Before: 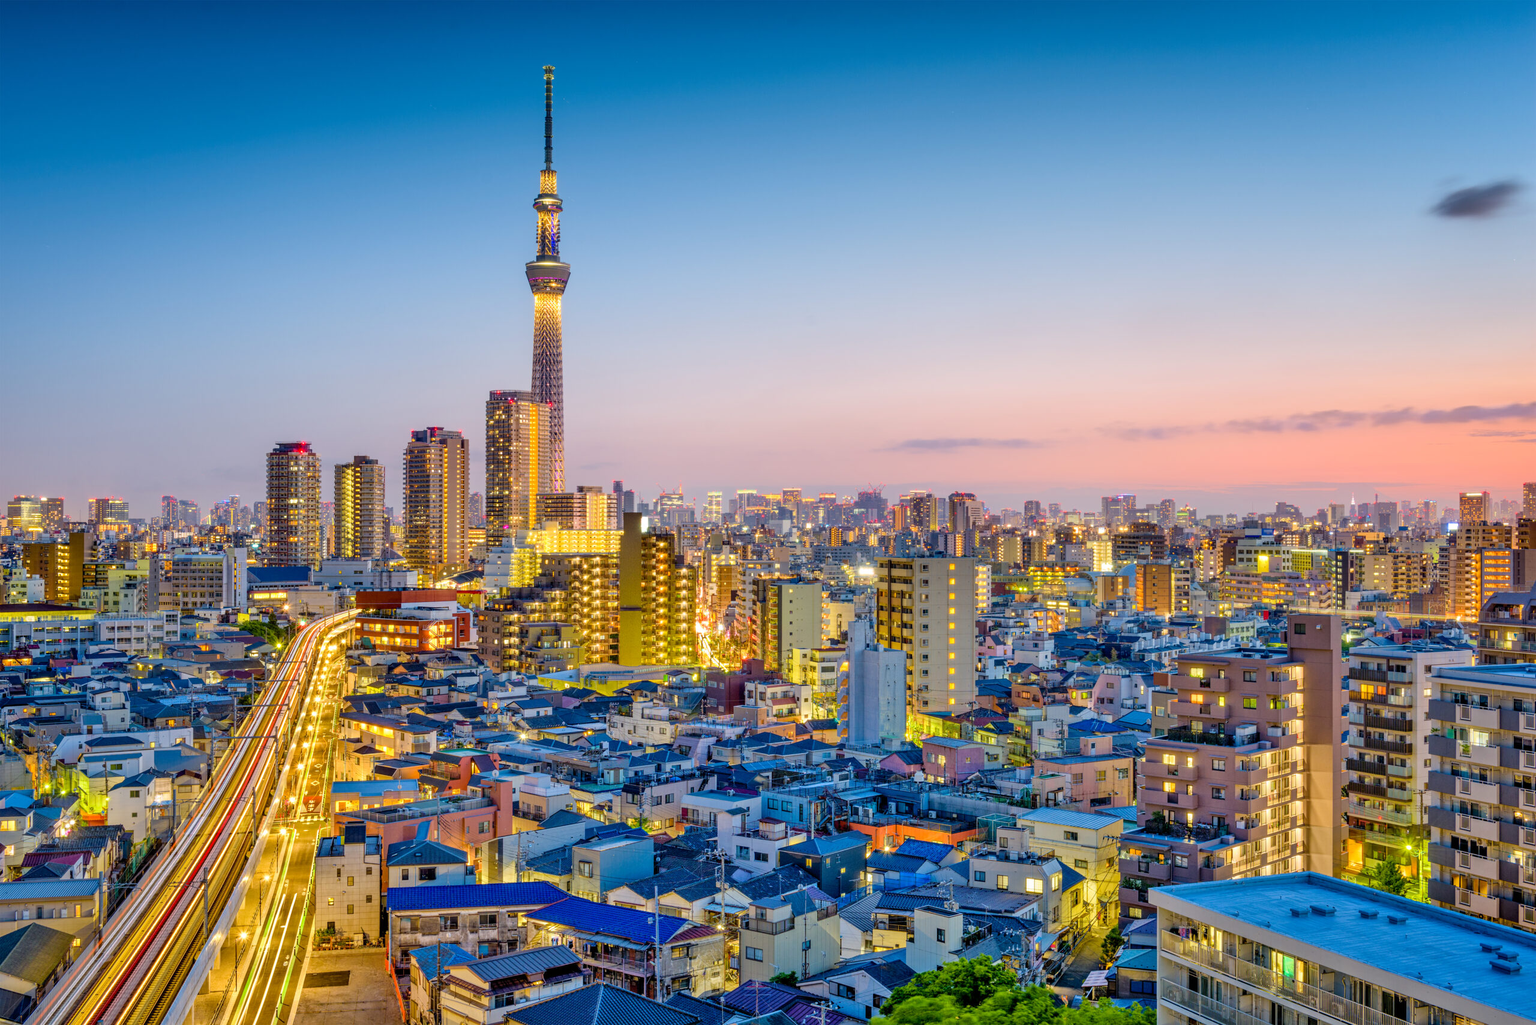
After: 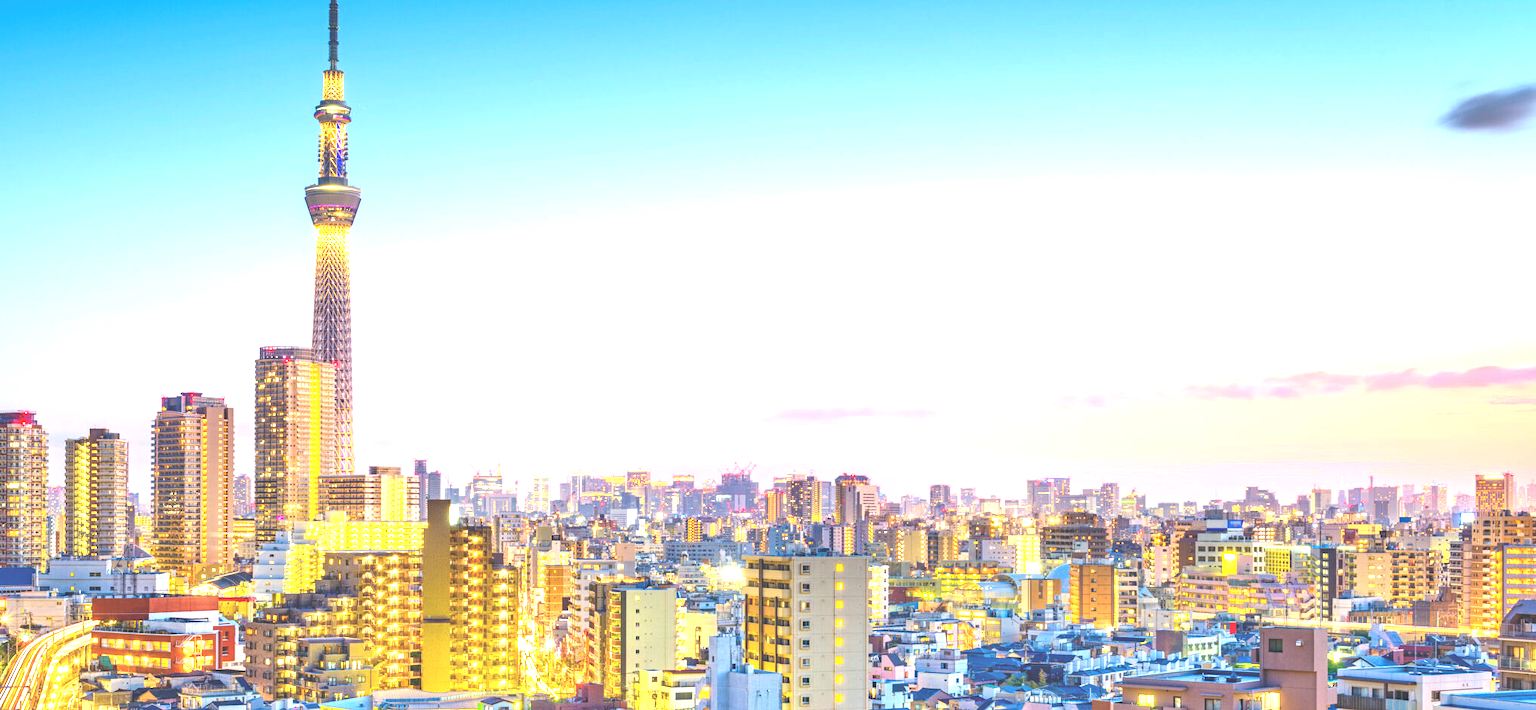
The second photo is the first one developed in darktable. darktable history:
haze removal: on, module defaults
crop: left 18.419%, top 11.129%, right 1.814%, bottom 33.501%
exposure: black level correction -0.024, exposure 1.393 EV, compensate exposure bias true, compensate highlight preservation false
